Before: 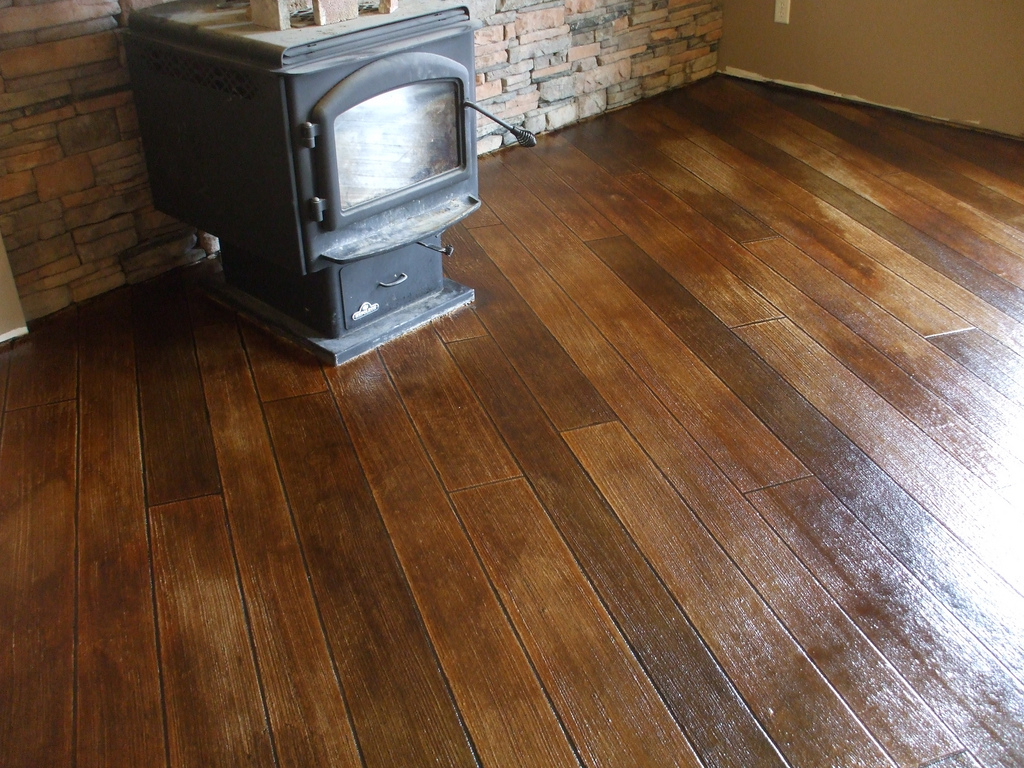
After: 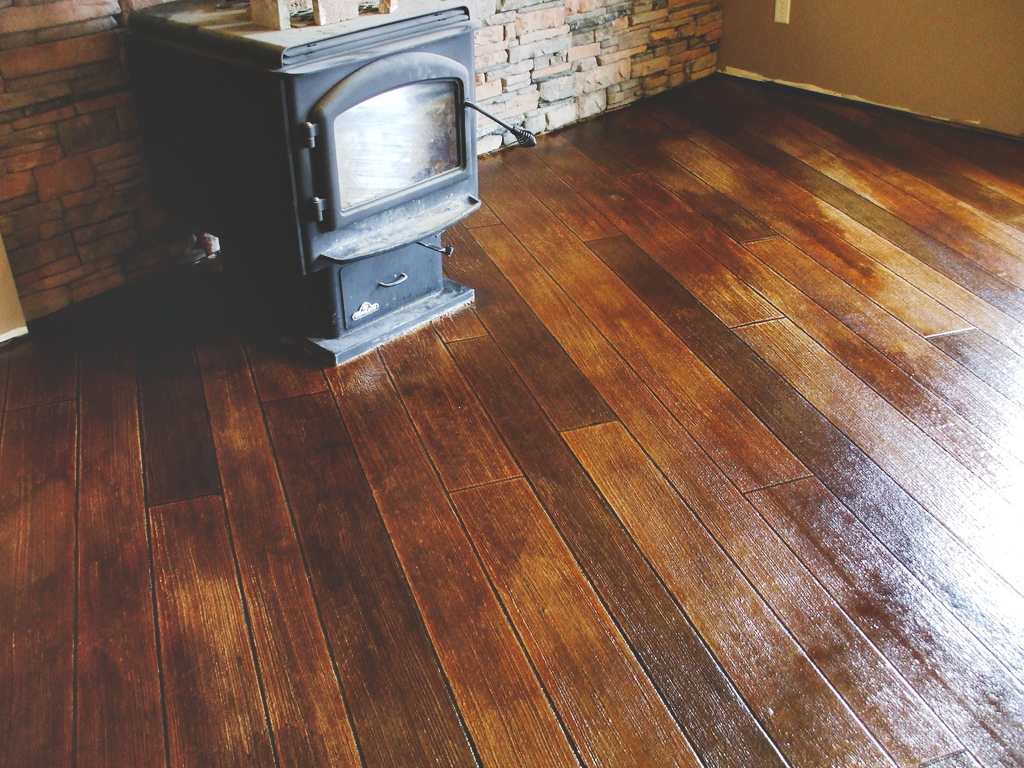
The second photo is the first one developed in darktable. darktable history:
shadows and highlights: highlights color adjustment 73.64%, soften with gaussian
tone curve: curves: ch0 [(0, 0) (0.003, 0.17) (0.011, 0.17) (0.025, 0.17) (0.044, 0.168) (0.069, 0.167) (0.1, 0.173) (0.136, 0.181) (0.177, 0.199) (0.224, 0.226) (0.277, 0.271) (0.335, 0.333) (0.399, 0.419) (0.468, 0.52) (0.543, 0.621) (0.623, 0.716) (0.709, 0.795) (0.801, 0.867) (0.898, 0.914) (1, 1)], preserve colors none
